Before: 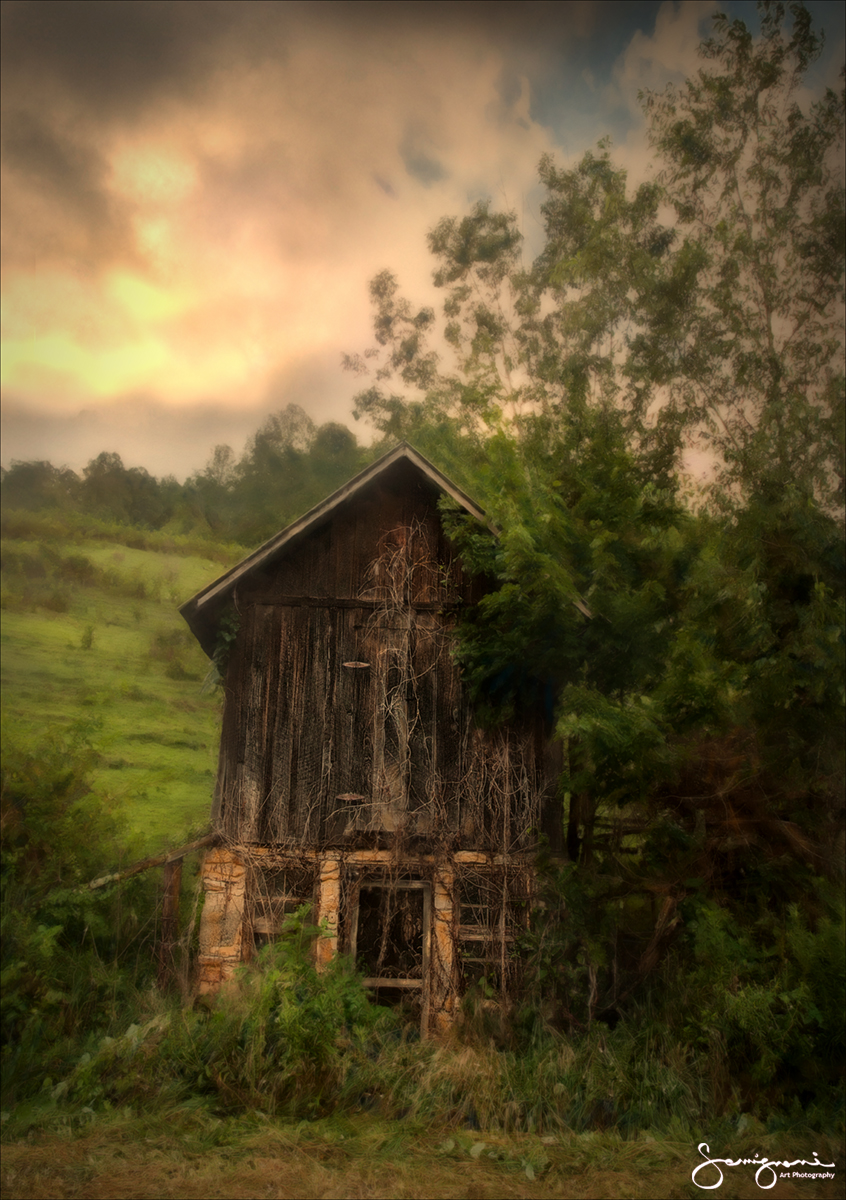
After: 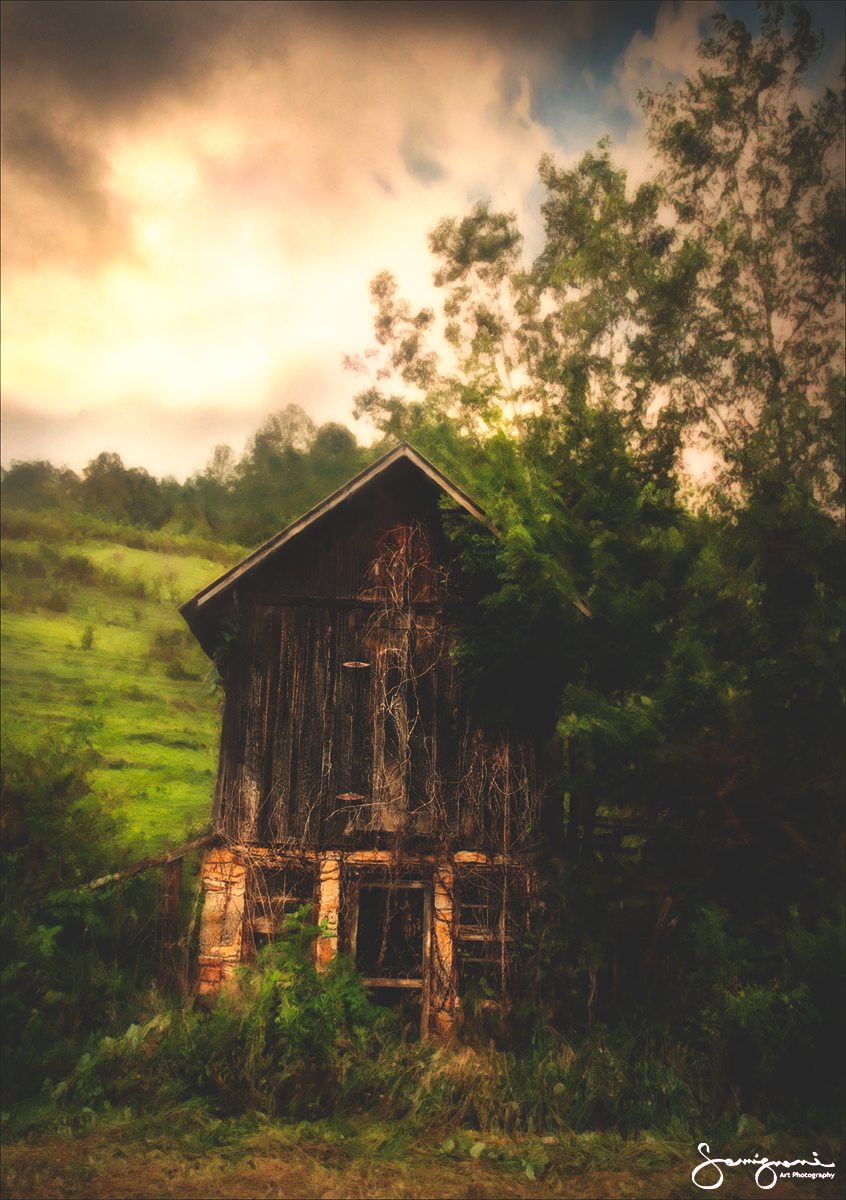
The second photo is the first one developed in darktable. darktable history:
tone curve: curves: ch0 [(0, 0) (0.003, 0) (0.011, 0.002) (0.025, 0.004) (0.044, 0.007) (0.069, 0.015) (0.1, 0.025) (0.136, 0.04) (0.177, 0.09) (0.224, 0.152) (0.277, 0.239) (0.335, 0.335) (0.399, 0.43) (0.468, 0.524) (0.543, 0.621) (0.623, 0.712) (0.709, 0.789) (0.801, 0.871) (0.898, 0.951) (1, 1)], preserve colors none
base curve: curves: ch0 [(0, 0.036) (0.007, 0.037) (0.604, 0.887) (1, 1)], preserve colors none
velvia: strength 9.25%
color calibration: illuminant as shot in camera, x 0.358, y 0.373, temperature 4628.91 K
